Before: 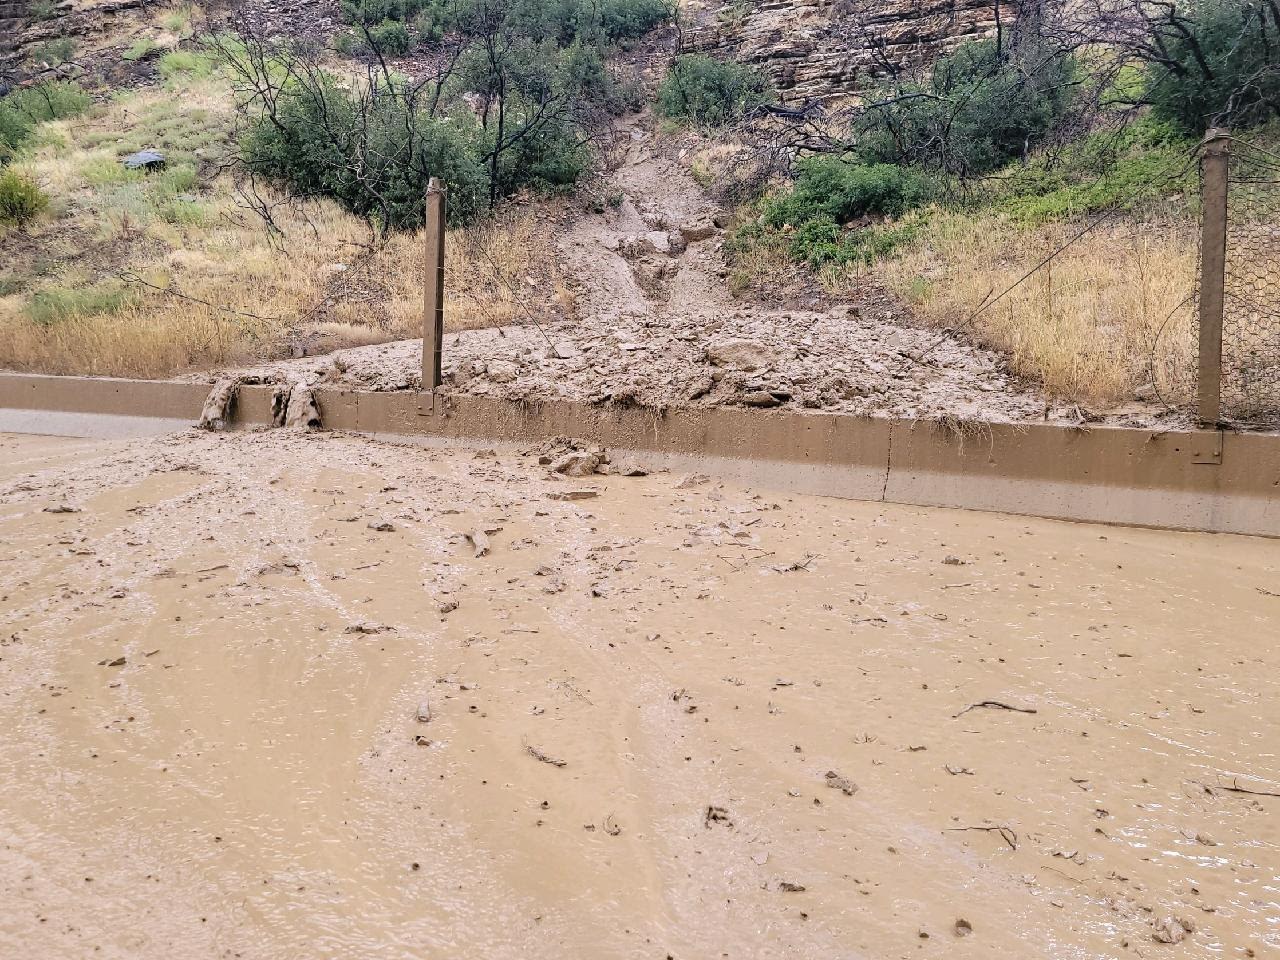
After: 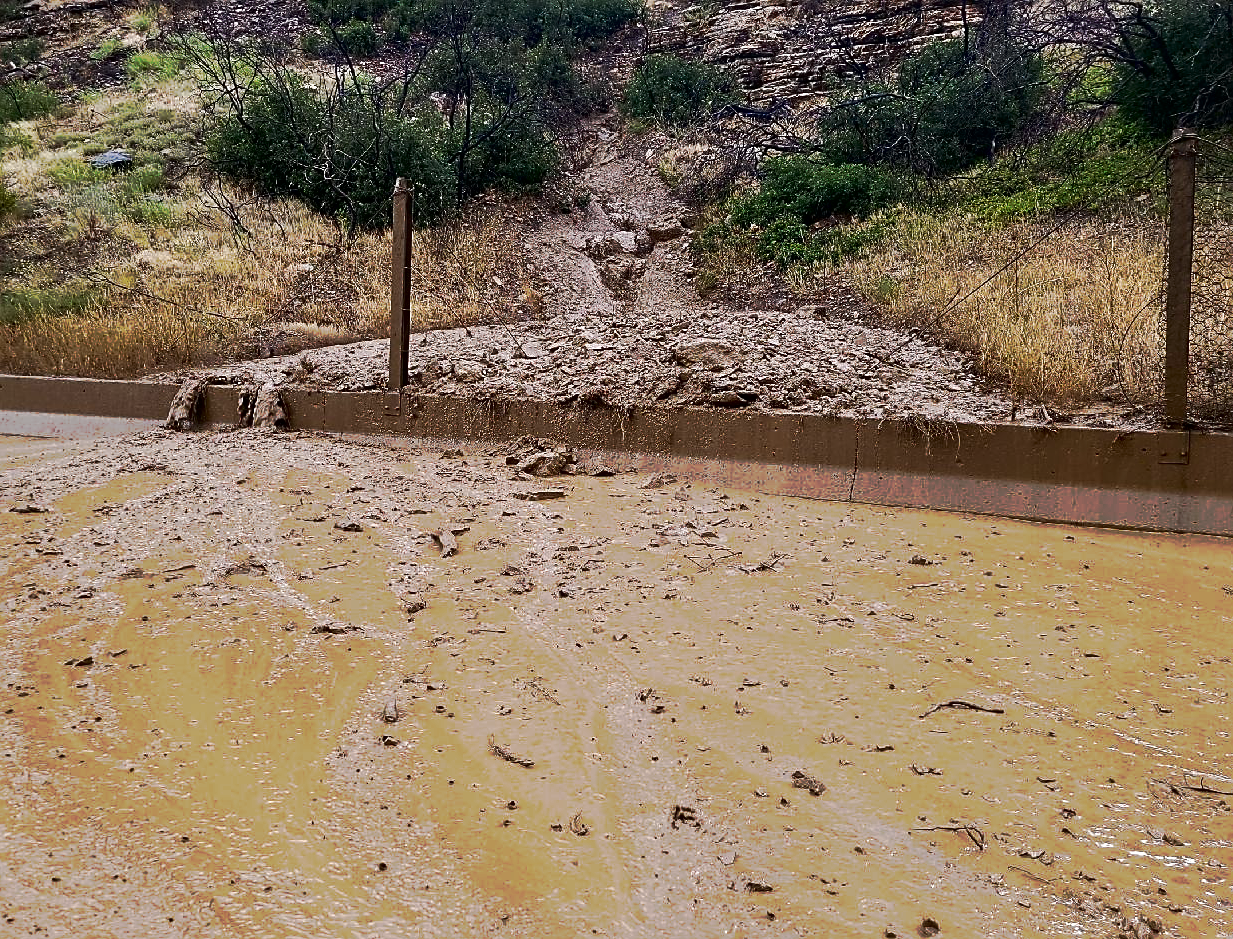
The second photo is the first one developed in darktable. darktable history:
contrast brightness saturation: brightness -0.533
tone curve: curves: ch0 [(0, 0) (0.003, 0.003) (0.011, 0.011) (0.025, 0.024) (0.044, 0.043) (0.069, 0.067) (0.1, 0.096) (0.136, 0.131) (0.177, 0.171) (0.224, 0.217) (0.277, 0.267) (0.335, 0.324) (0.399, 0.385) (0.468, 0.452) (0.543, 0.632) (0.623, 0.697) (0.709, 0.766) (0.801, 0.839) (0.898, 0.917) (1, 1)], preserve colors none
crop and rotate: left 2.585%, right 1.014%, bottom 2.166%
exposure: compensate exposure bias true, compensate highlight preservation false
sharpen: on, module defaults
